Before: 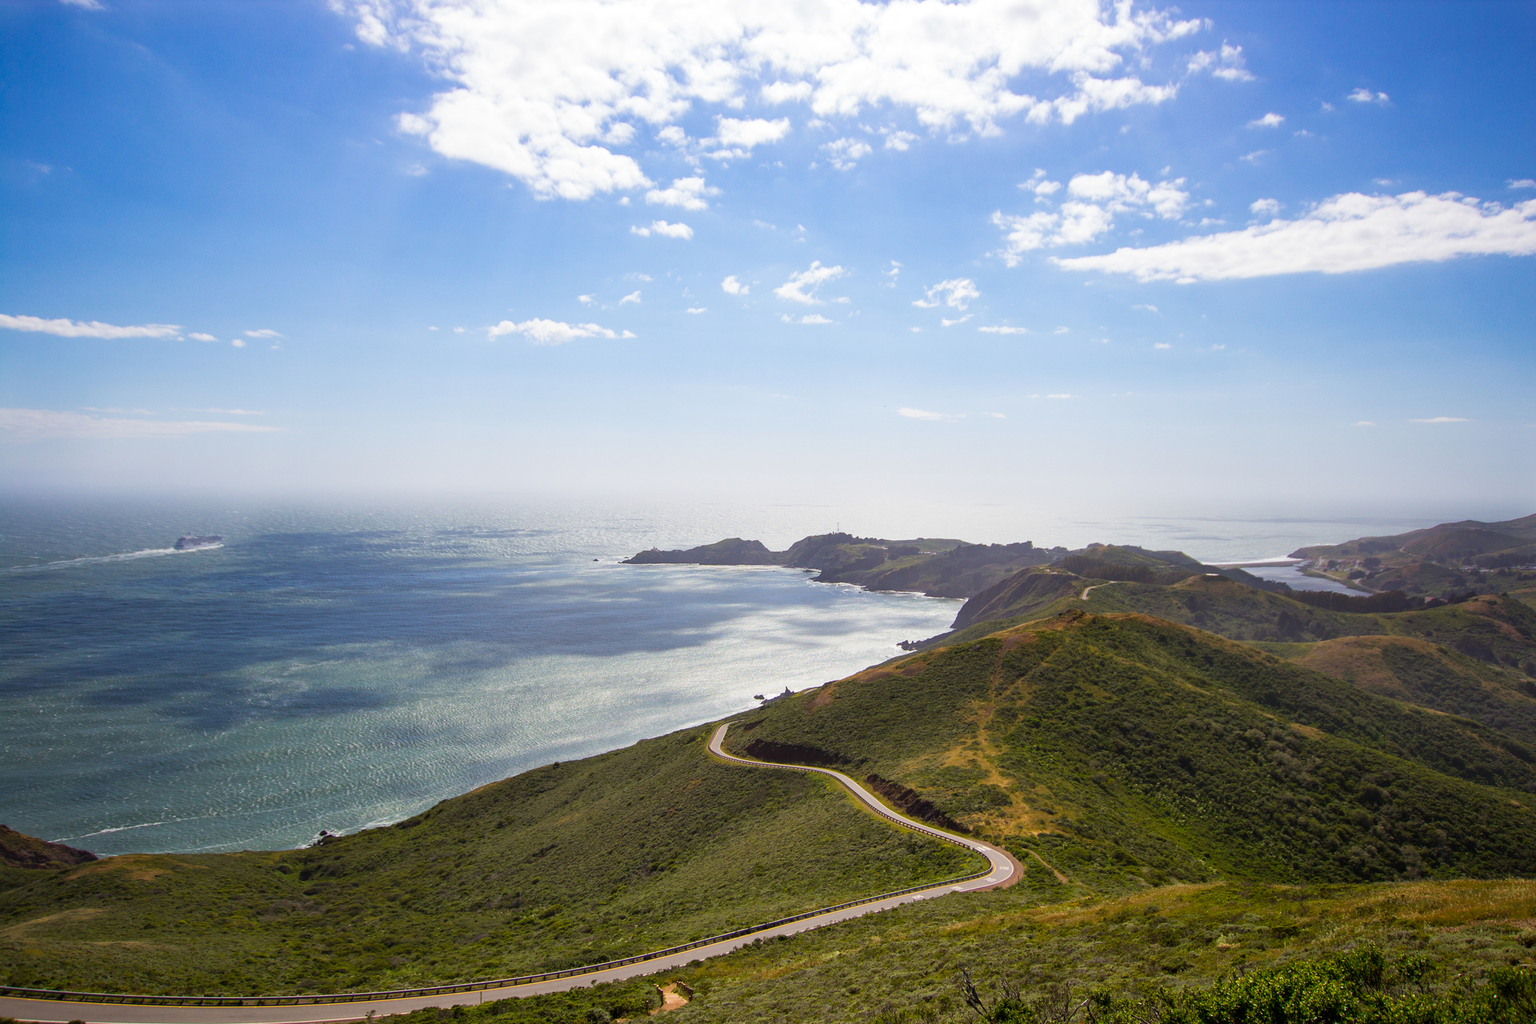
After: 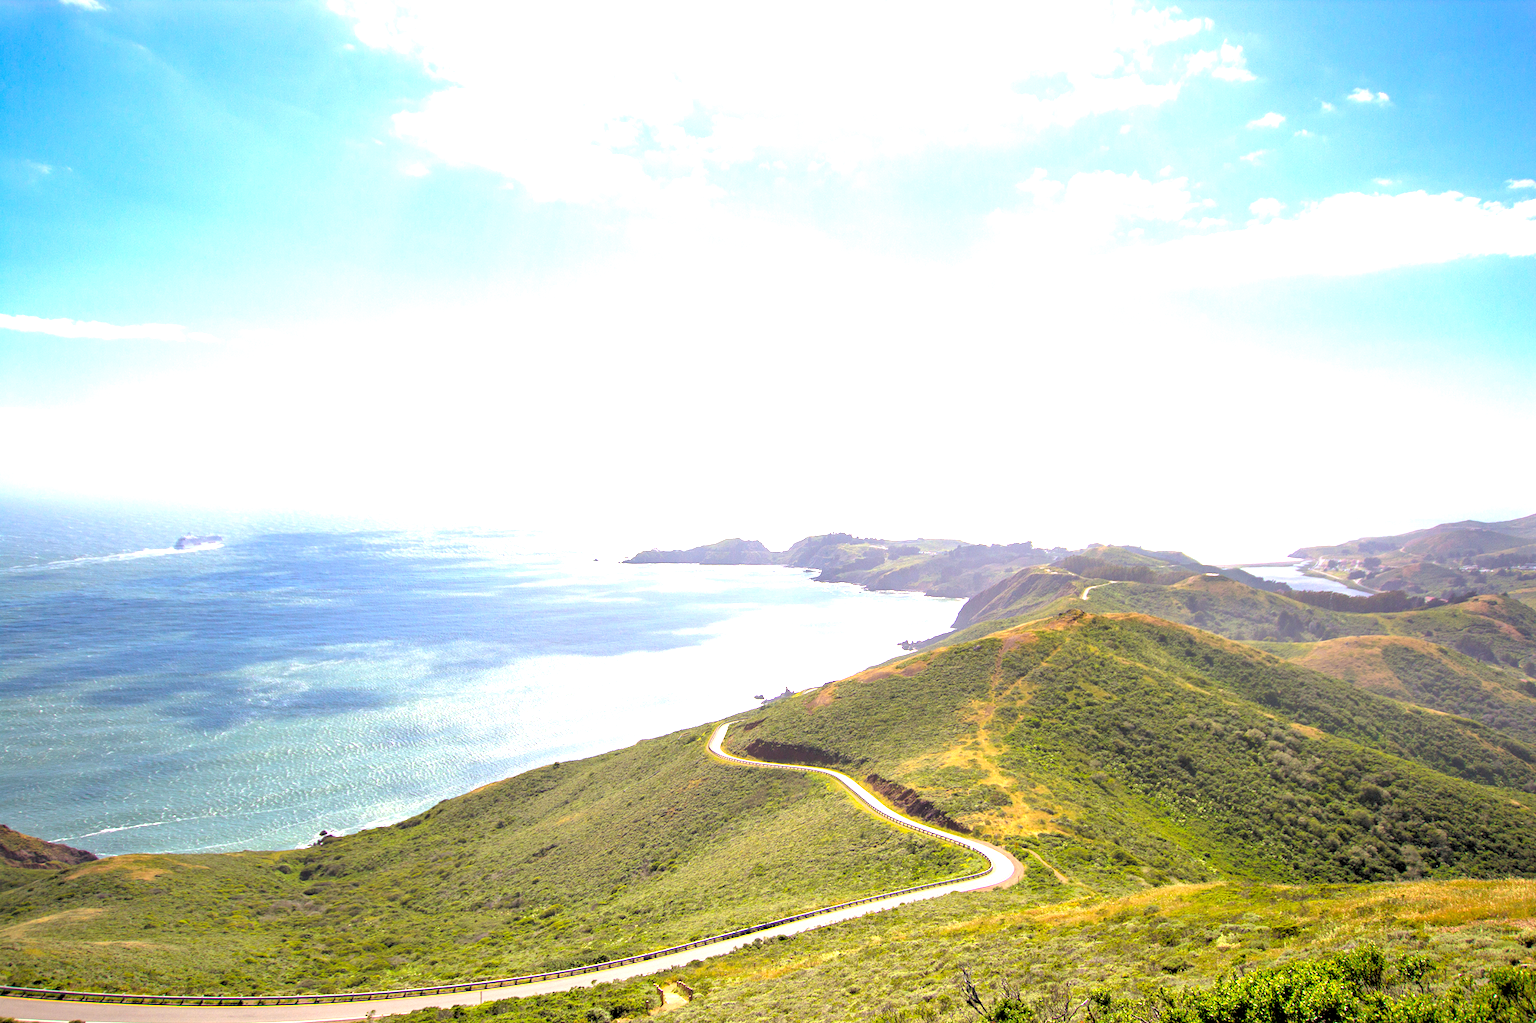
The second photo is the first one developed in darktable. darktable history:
exposure: exposure 2.04 EV, compensate highlight preservation false
rgb levels: preserve colors sum RGB, levels [[0.038, 0.433, 0.934], [0, 0.5, 1], [0, 0.5, 1]]
